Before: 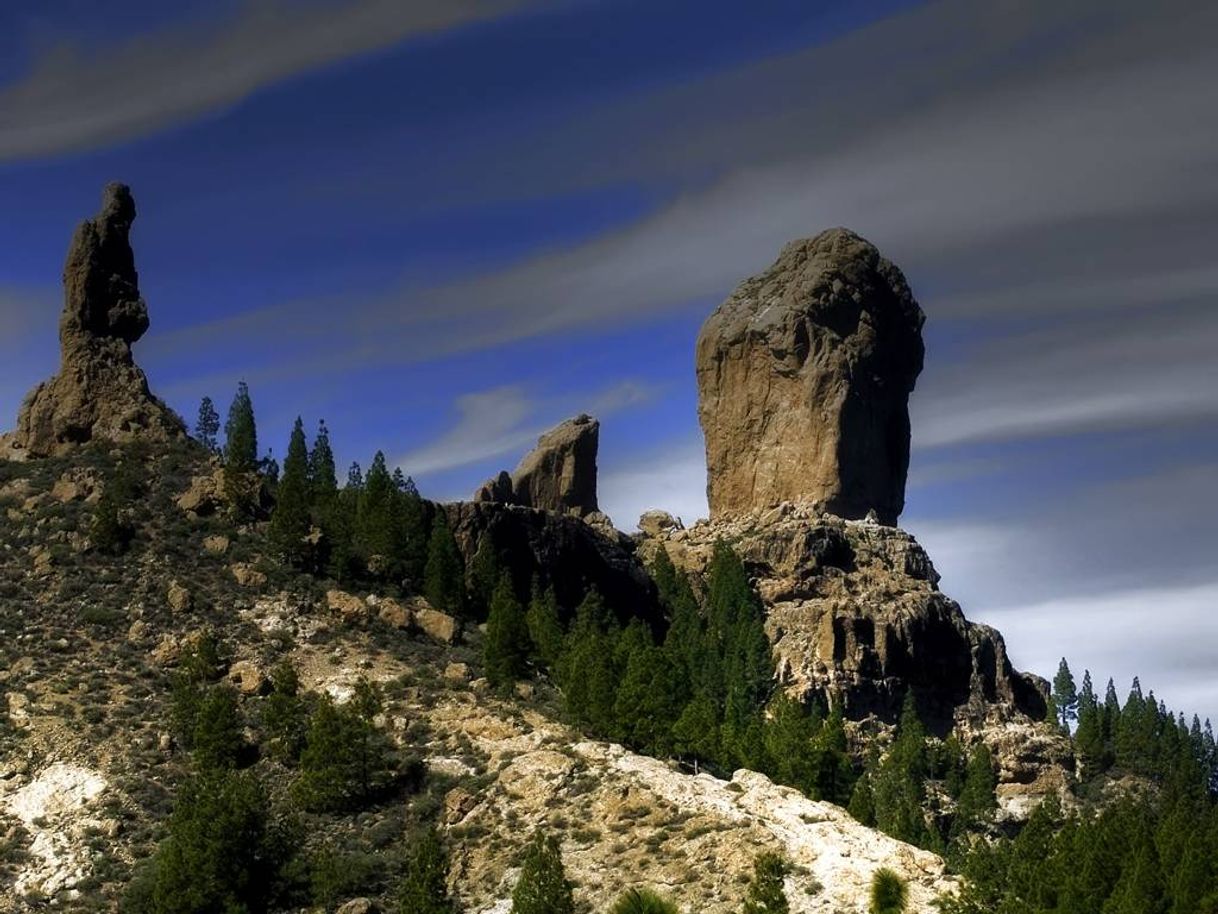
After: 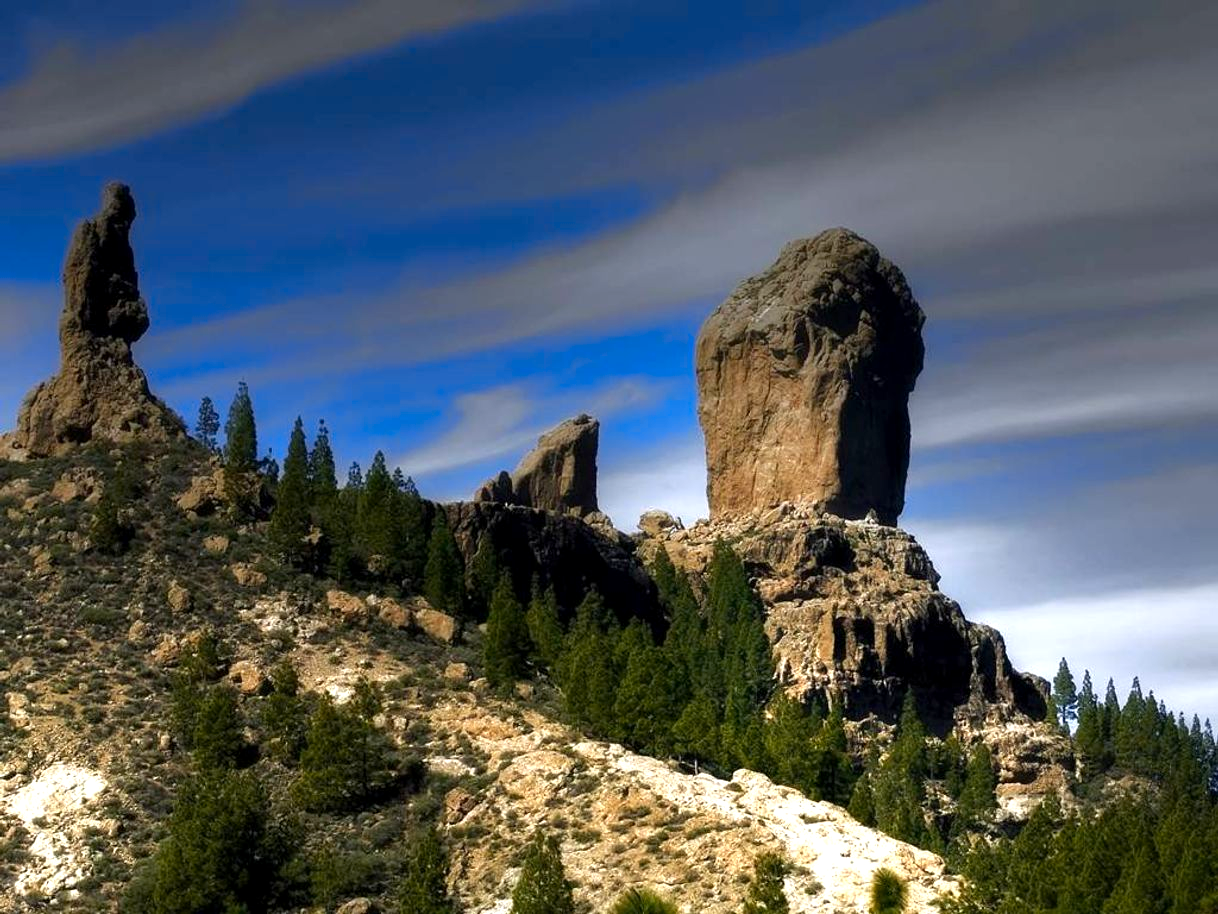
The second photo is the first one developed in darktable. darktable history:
color zones: curves: ch1 [(0.235, 0.558) (0.75, 0.5)]; ch2 [(0.25, 0.462) (0.749, 0.457)]
exposure: black level correction 0.001, exposure 0.499 EV, compensate exposure bias true, compensate highlight preservation false
